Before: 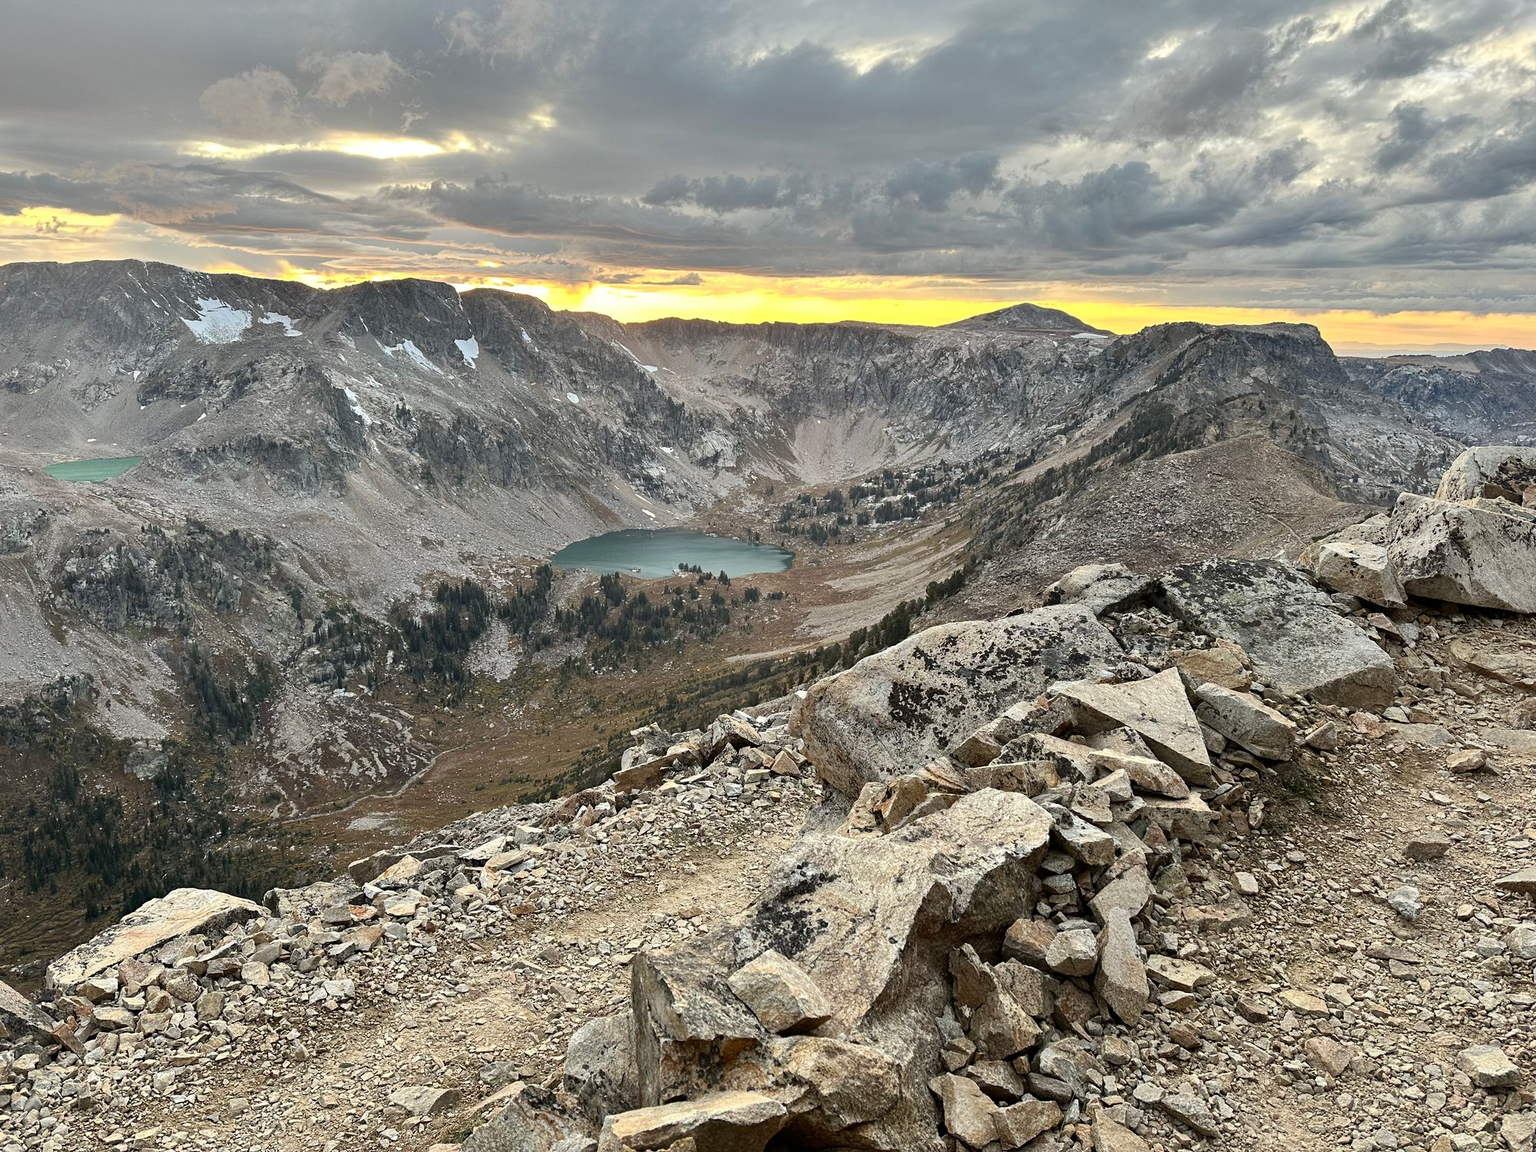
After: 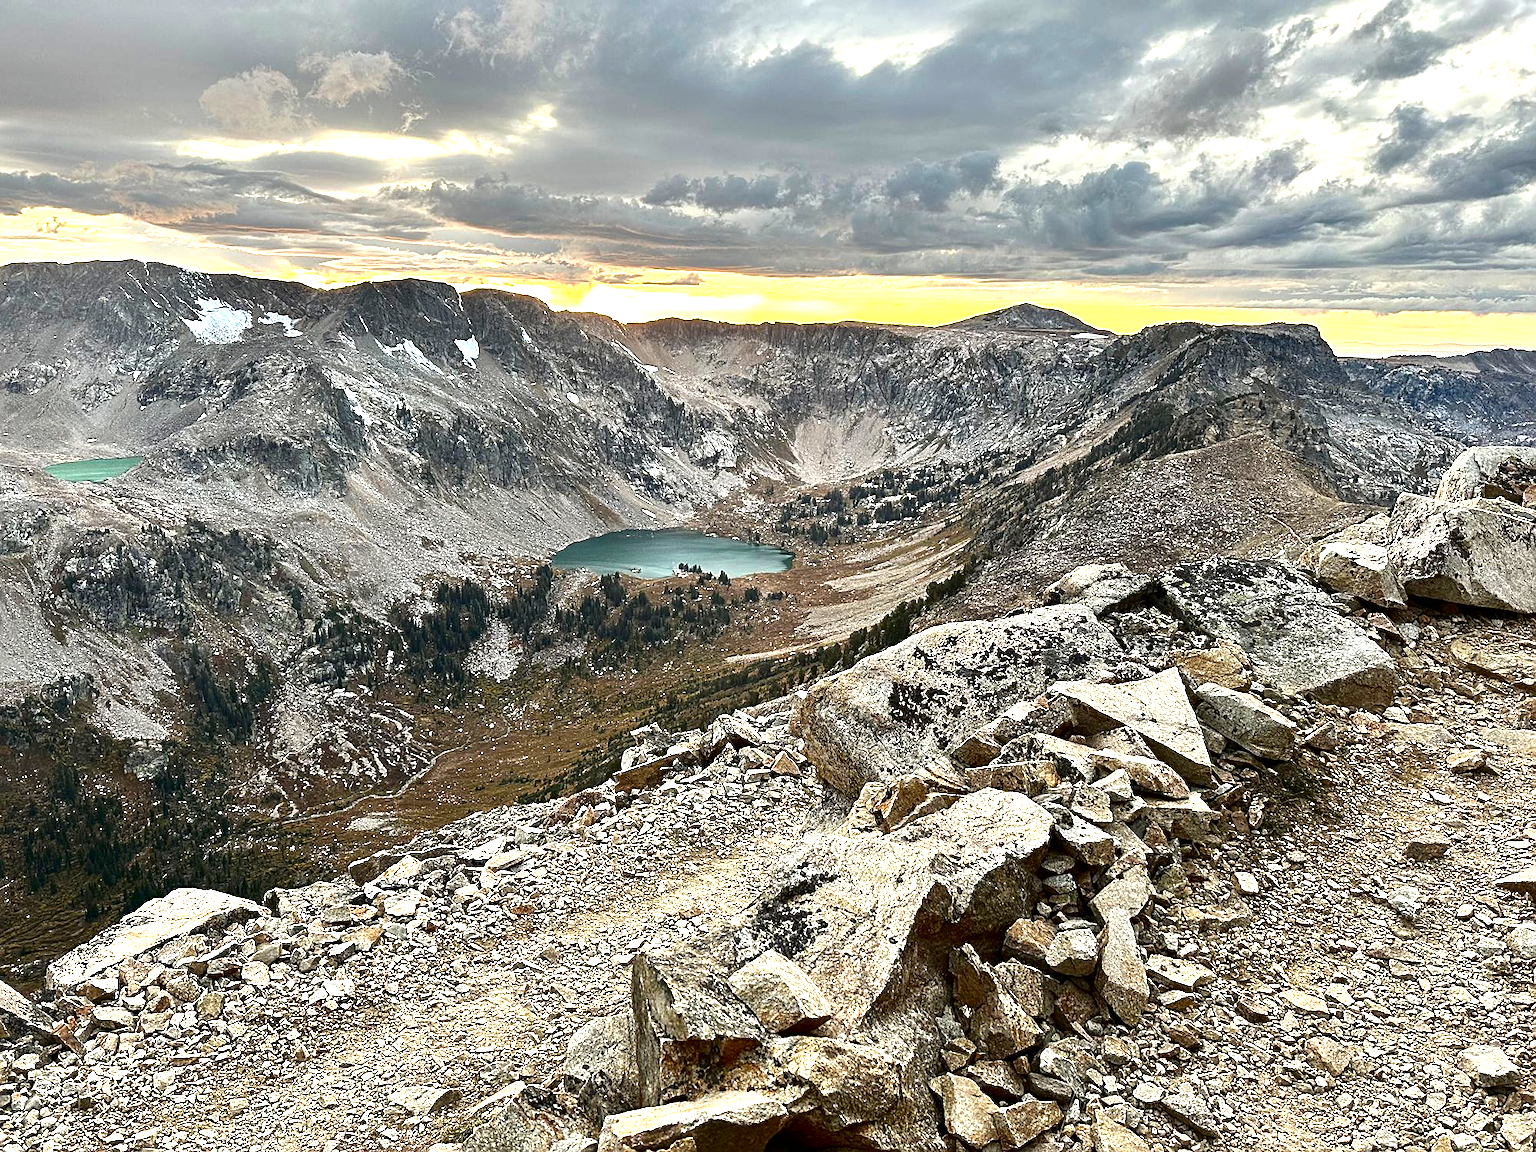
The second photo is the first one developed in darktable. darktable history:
contrast brightness saturation: brightness -0.25, saturation 0.2
exposure: black level correction 0, exposure 0.9 EV, compensate highlight preservation false
sharpen: on, module defaults
